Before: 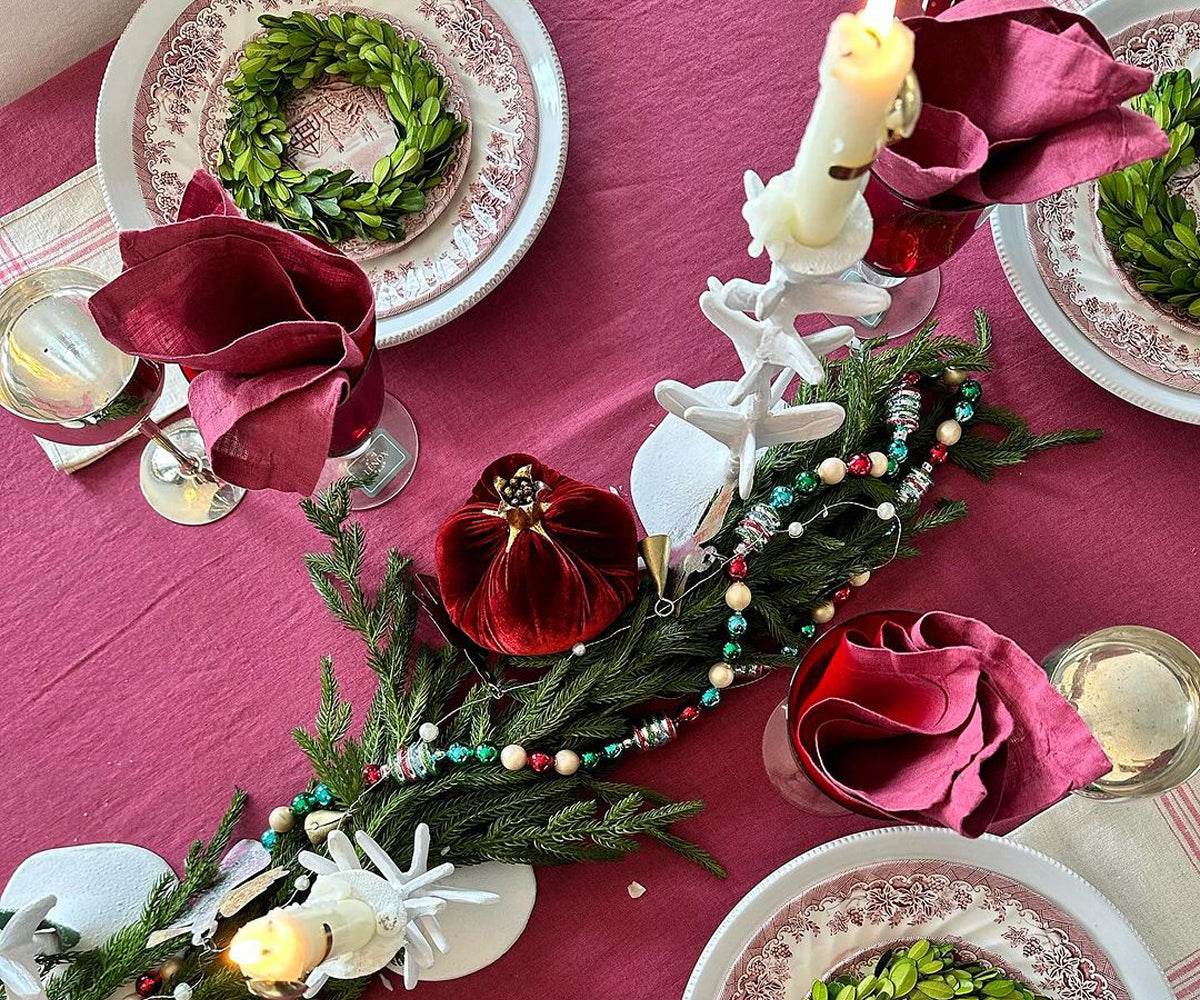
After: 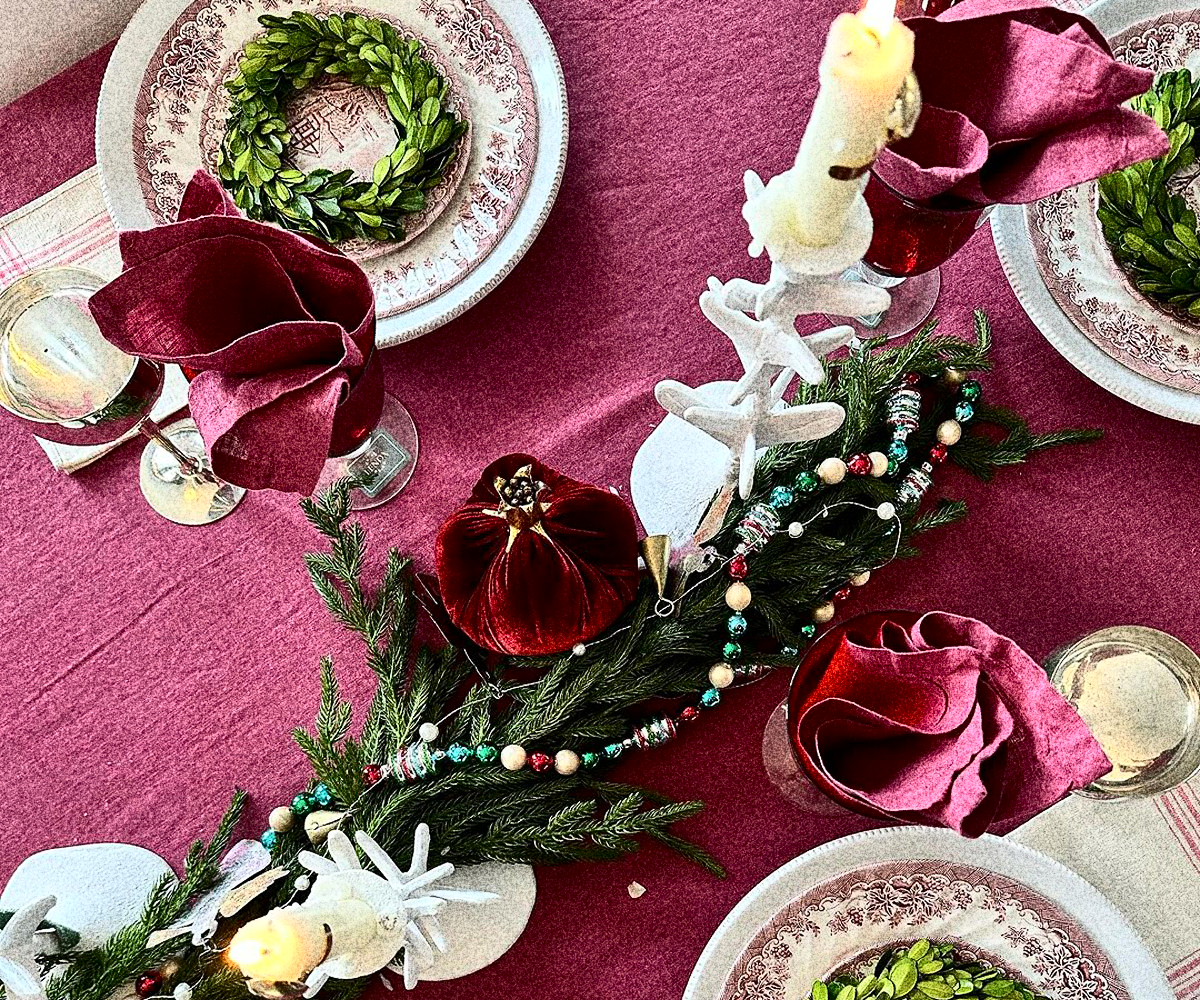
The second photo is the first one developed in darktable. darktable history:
contrast brightness saturation: contrast 0.28
grain: coarseness 30.02 ISO, strength 100%
